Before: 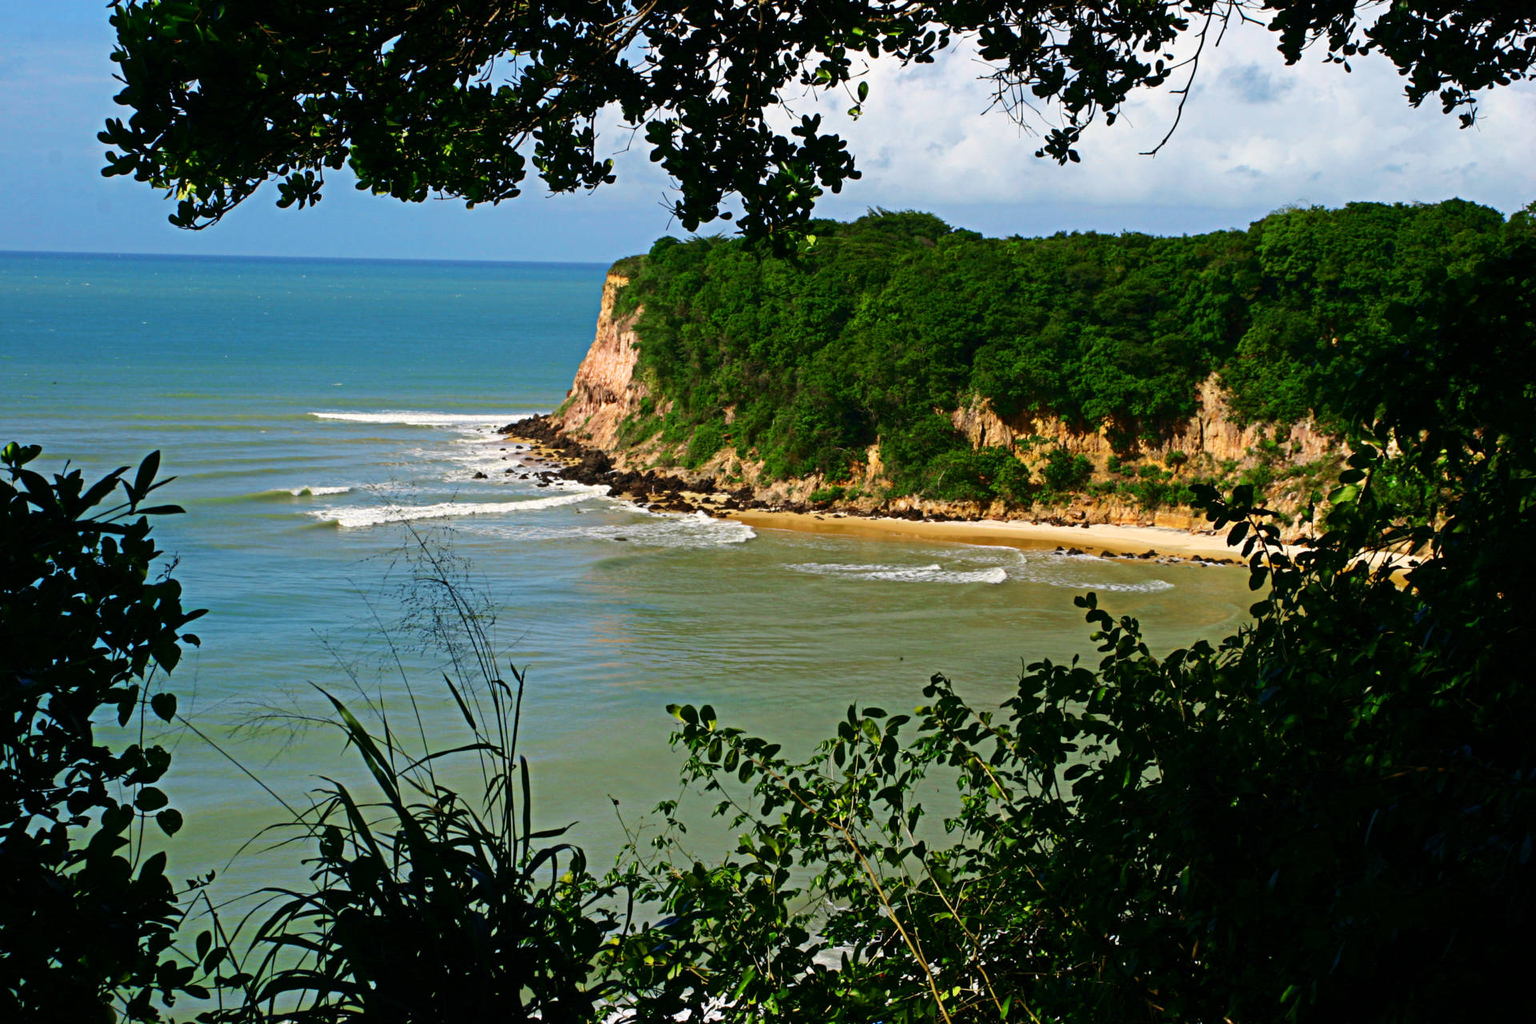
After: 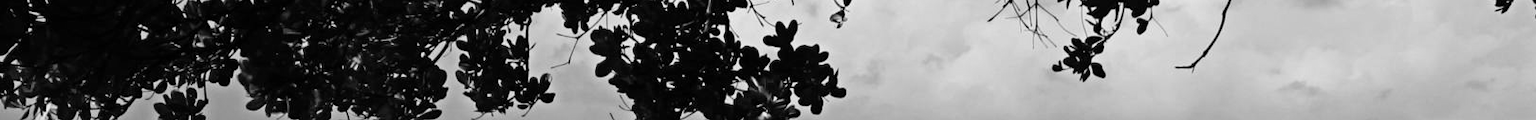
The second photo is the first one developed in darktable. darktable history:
crop and rotate: left 9.644%, top 9.491%, right 6.021%, bottom 80.509%
monochrome: a -71.75, b 75.82
